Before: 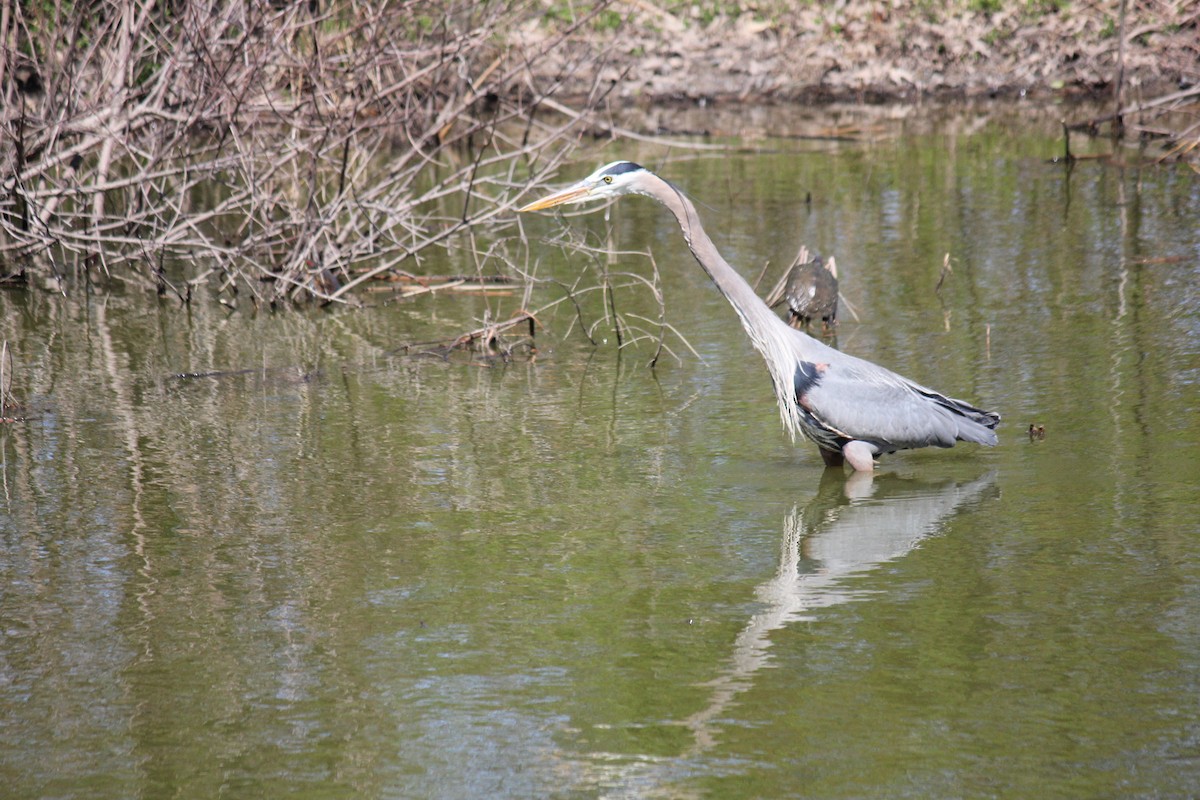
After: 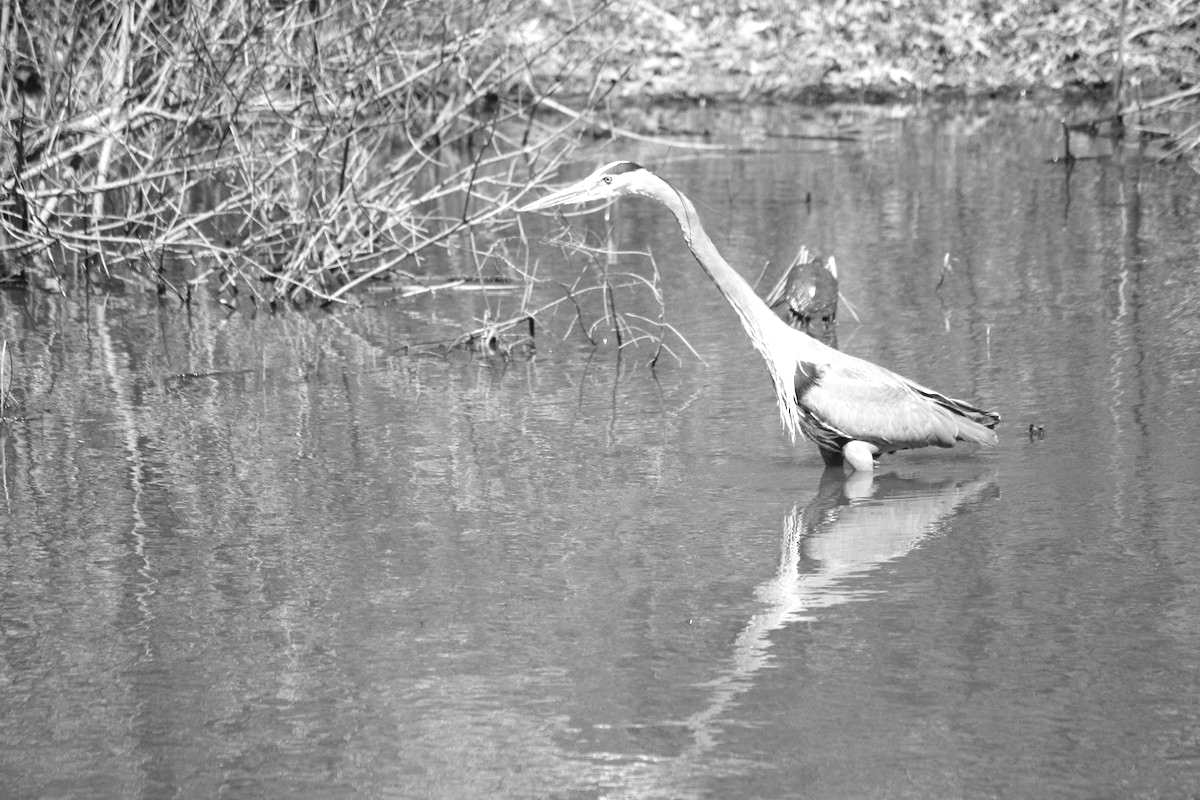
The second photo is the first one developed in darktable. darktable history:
exposure: black level correction -0.002, exposure 0.54 EV, compensate highlight preservation false
monochrome: on, module defaults
